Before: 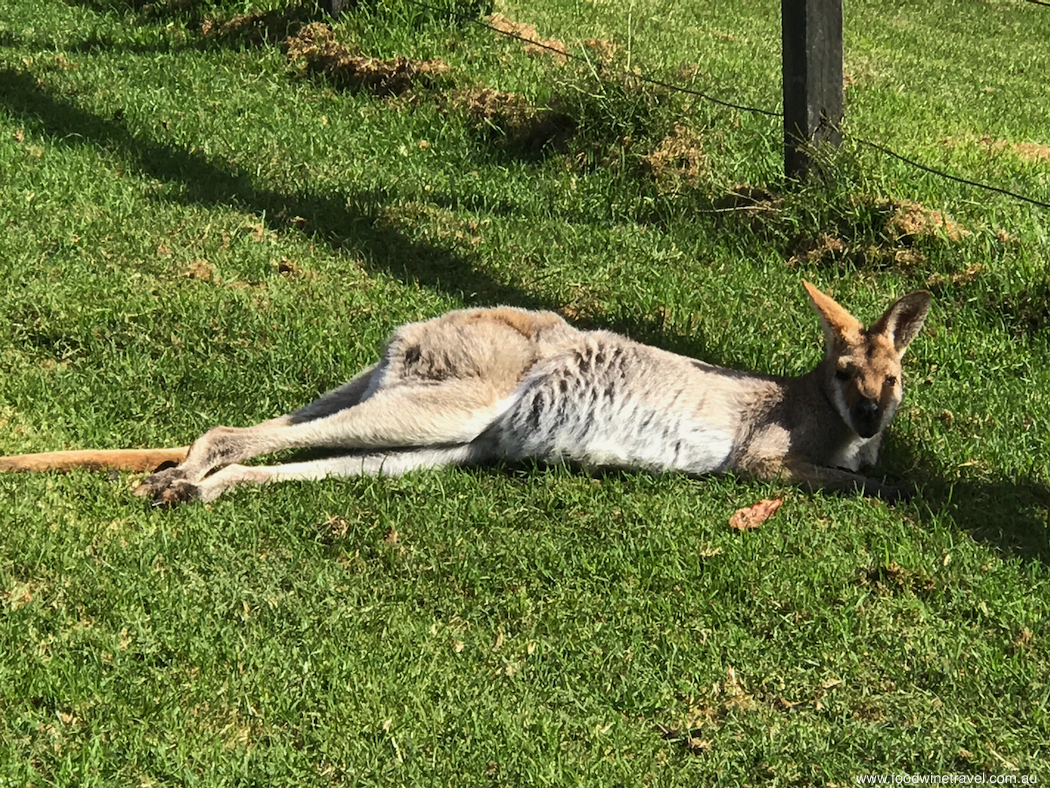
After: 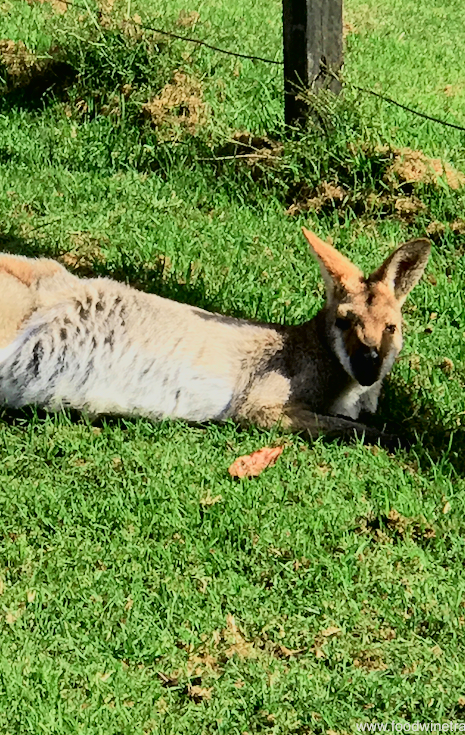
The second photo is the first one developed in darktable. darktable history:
tone curve: curves: ch0 [(0, 0.013) (0.054, 0.018) (0.205, 0.197) (0.289, 0.309) (0.382, 0.437) (0.475, 0.552) (0.666, 0.743) (0.791, 0.85) (1, 0.998)]; ch1 [(0, 0) (0.394, 0.338) (0.449, 0.404) (0.499, 0.498) (0.526, 0.528) (0.543, 0.564) (0.589, 0.633) (0.66, 0.687) (0.783, 0.804) (1, 1)]; ch2 [(0, 0) (0.304, 0.31) (0.403, 0.399) (0.441, 0.421) (0.474, 0.466) (0.498, 0.496) (0.524, 0.538) (0.555, 0.584) (0.633, 0.665) (0.7, 0.711) (1, 1)], color space Lab, independent channels, preserve colors none
crop: left 47.628%, top 6.643%, right 7.874%
filmic rgb: black relative exposure -7.65 EV, white relative exposure 4.56 EV, hardness 3.61, color science v6 (2022)
